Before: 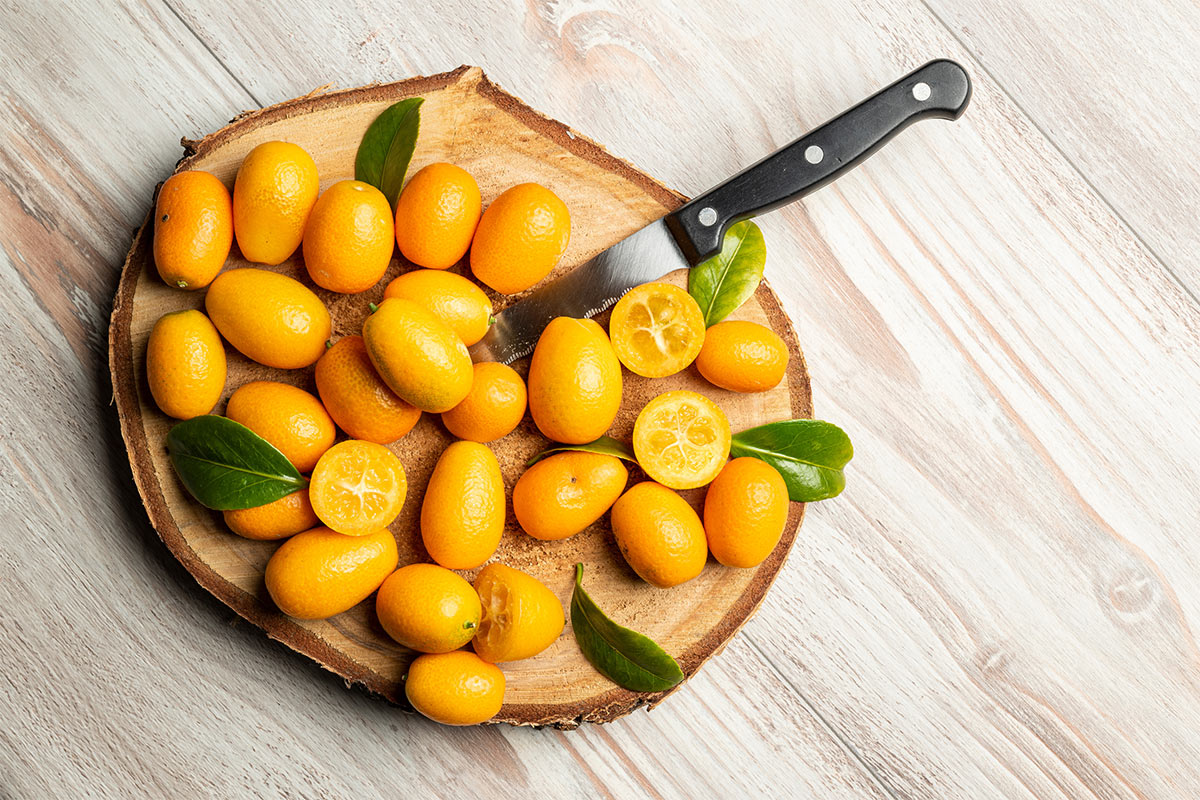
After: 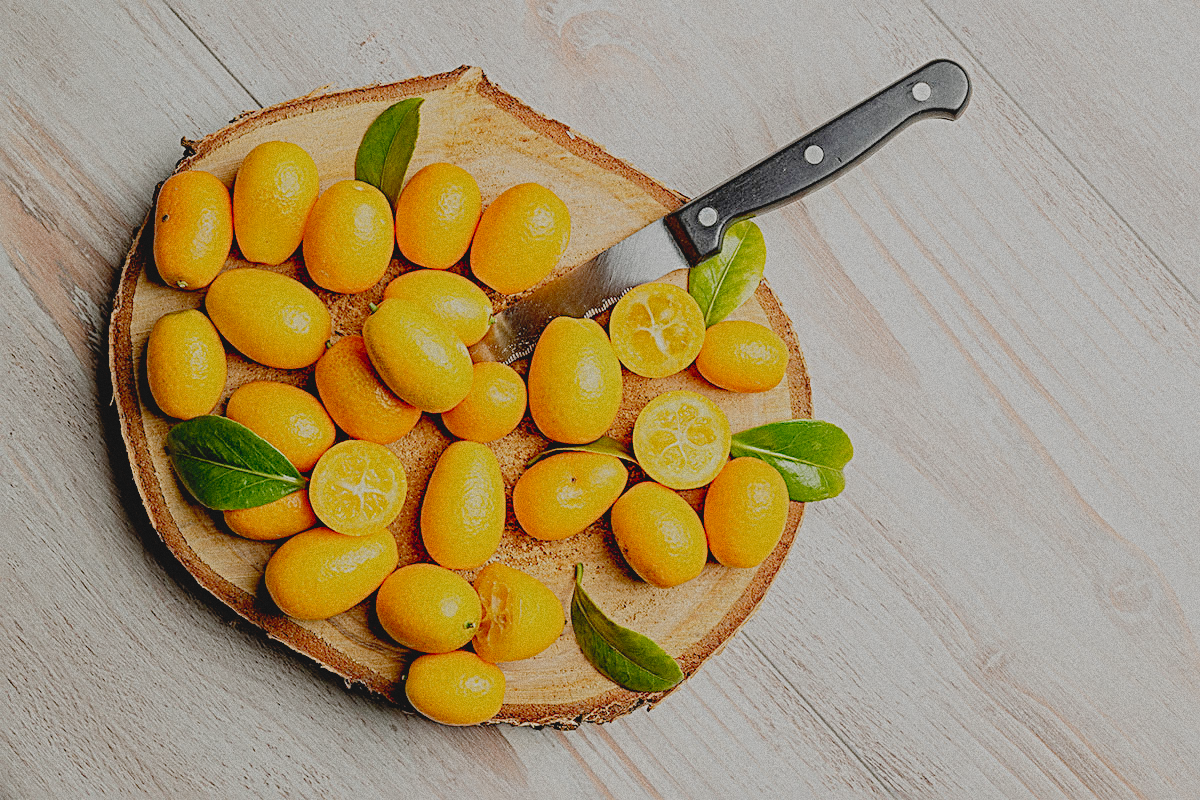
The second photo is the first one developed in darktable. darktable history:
sharpen: radius 3.025, amount 0.757
contrast brightness saturation: contrast -0.1, brightness 0.05, saturation 0.08
grain: coarseness 8.68 ISO, strength 31.94%
filmic rgb: black relative exposure -7 EV, white relative exposure 6 EV, threshold 3 EV, target black luminance 0%, hardness 2.73, latitude 61.22%, contrast 0.691, highlights saturation mix 10%, shadows ↔ highlights balance -0.073%, preserve chrominance no, color science v4 (2020), iterations of high-quality reconstruction 10, contrast in shadows soft, contrast in highlights soft, enable highlight reconstruction true
